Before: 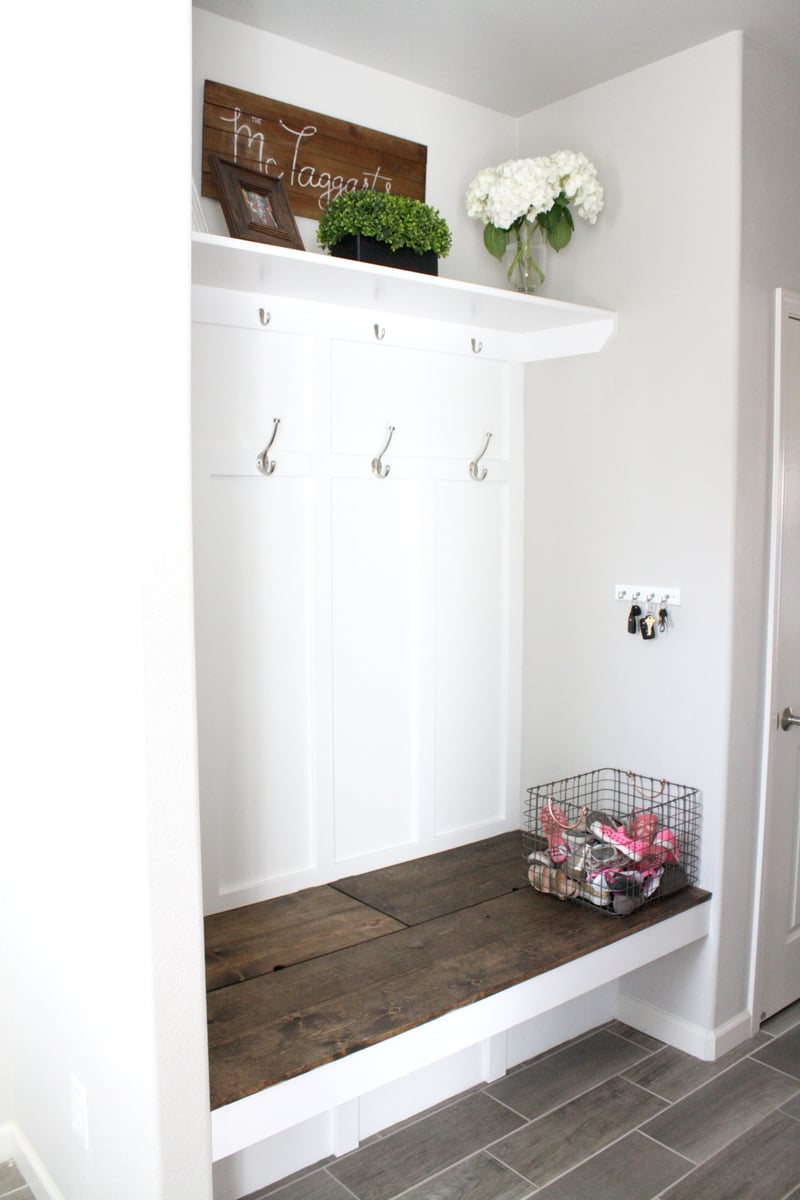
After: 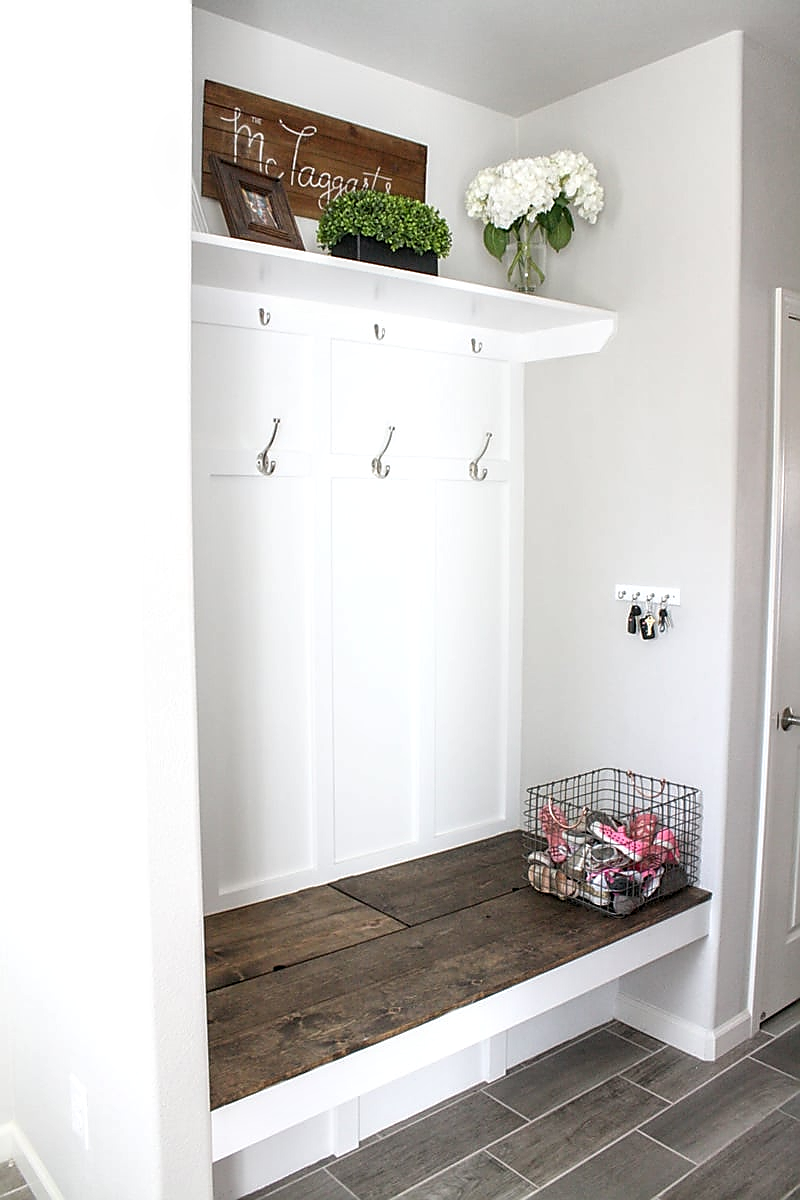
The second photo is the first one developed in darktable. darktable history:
local contrast: detail 130%
sharpen: radius 1.377, amount 1.246, threshold 0.602
